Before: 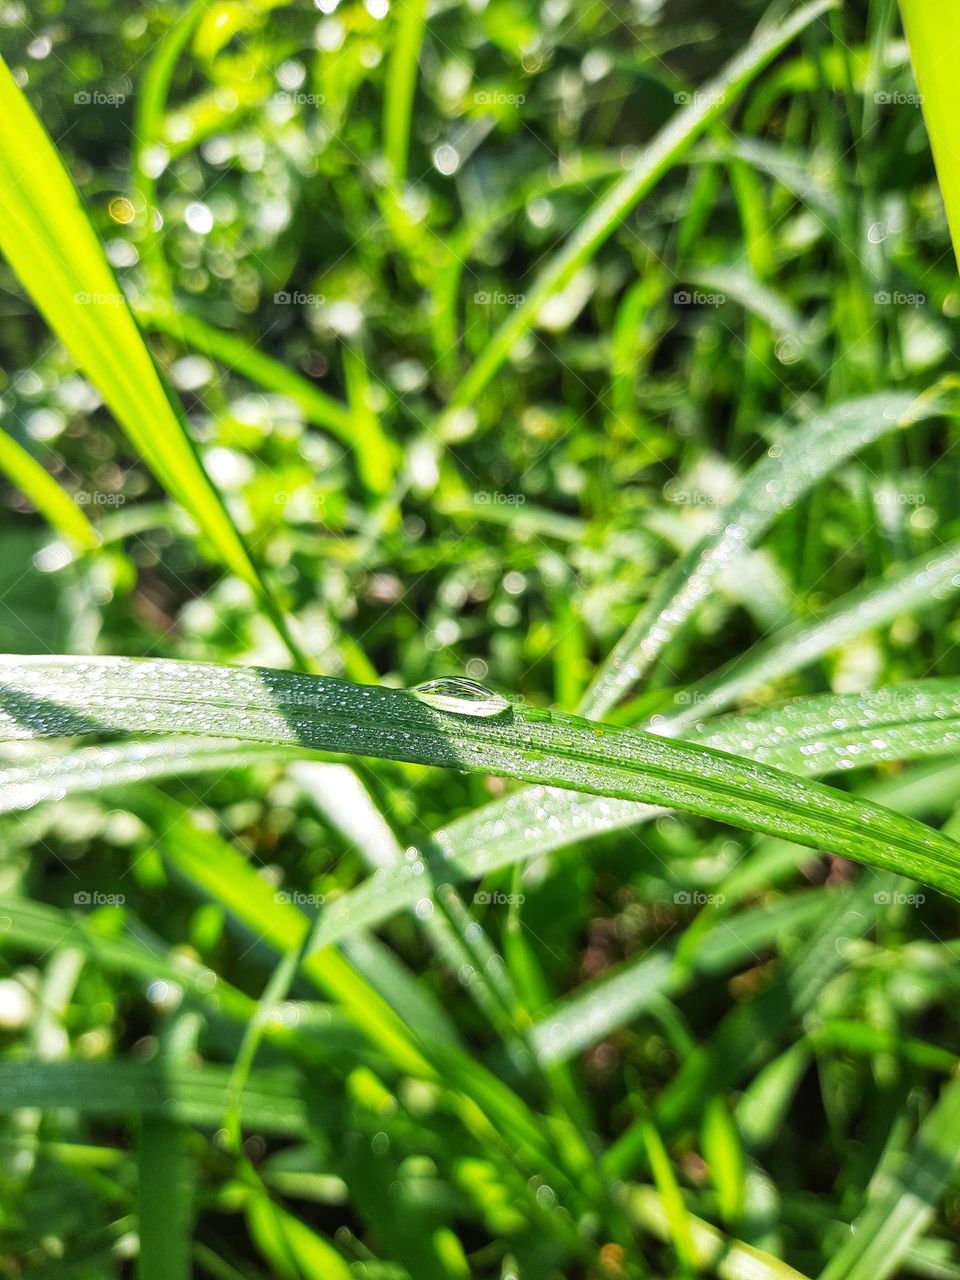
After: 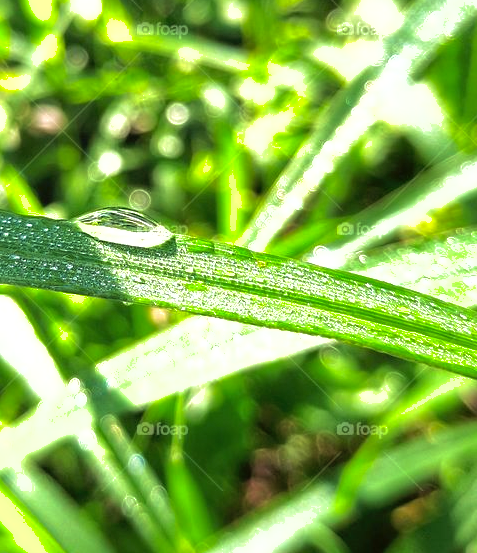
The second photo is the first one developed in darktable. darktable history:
shadows and highlights: on, module defaults
crop: left 35.104%, top 36.661%, right 15.109%, bottom 20.109%
tone equalizer: -8 EV -0.725 EV, -7 EV -0.7 EV, -6 EV -0.621 EV, -5 EV -0.388 EV, -3 EV 0.4 EV, -2 EV 0.6 EV, -1 EV 0.677 EV, +0 EV 0.753 EV
velvia: on, module defaults
